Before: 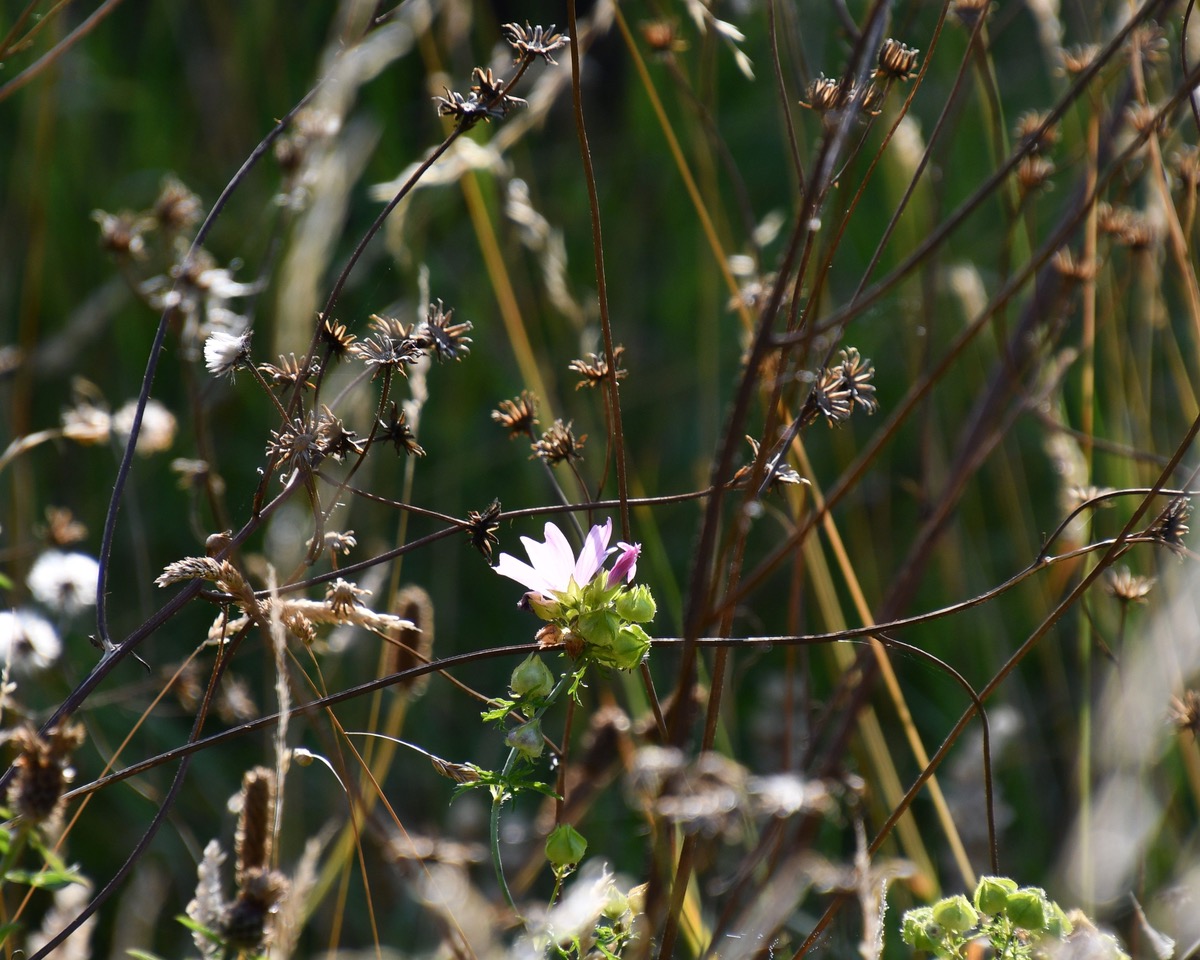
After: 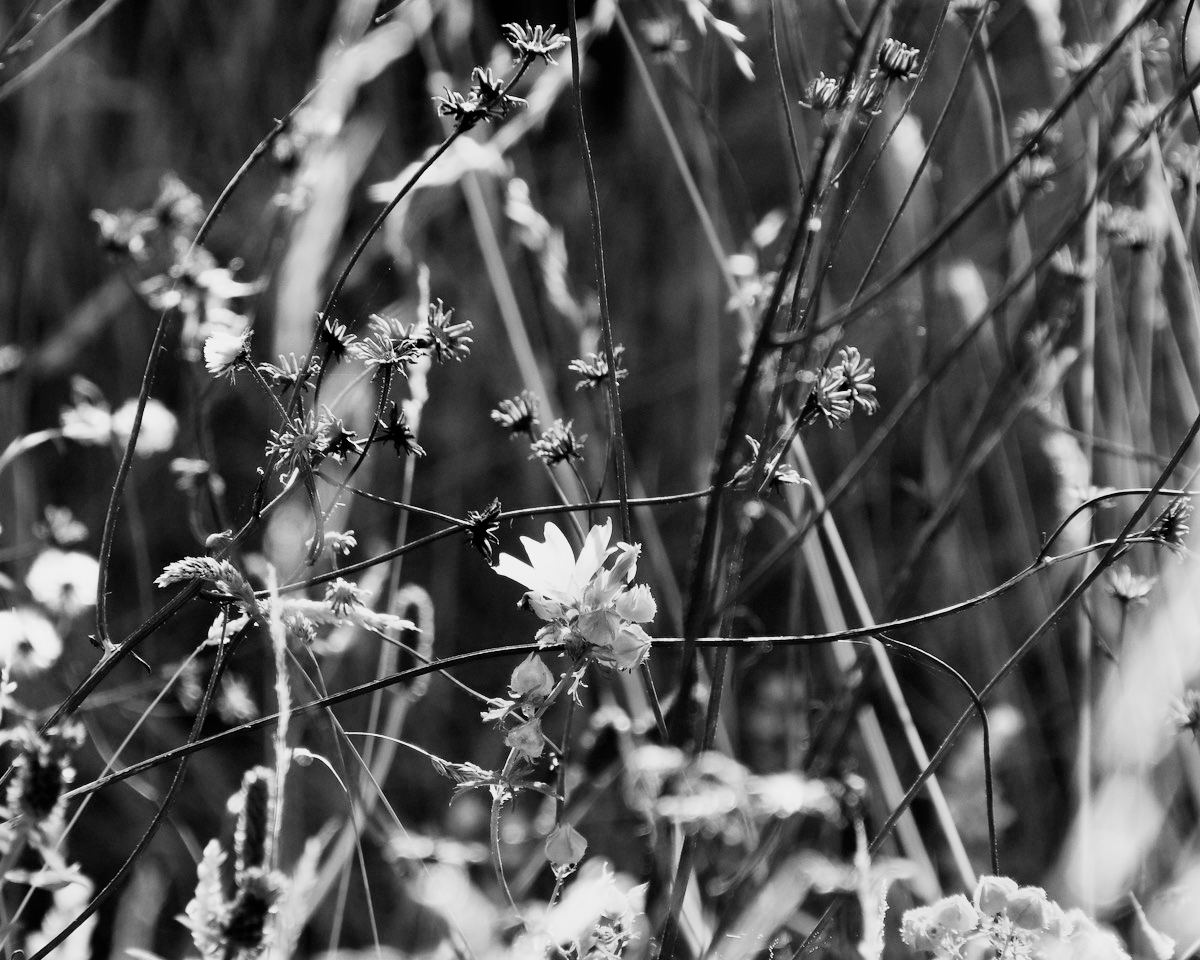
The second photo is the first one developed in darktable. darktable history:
filmic rgb: black relative exposure -5 EV, hardness 2.88, contrast 1.4
white balance: emerald 1
monochrome: a 14.95, b -89.96
exposure: black level correction 0, exposure 1.35 EV, compensate exposure bias true, compensate highlight preservation false
